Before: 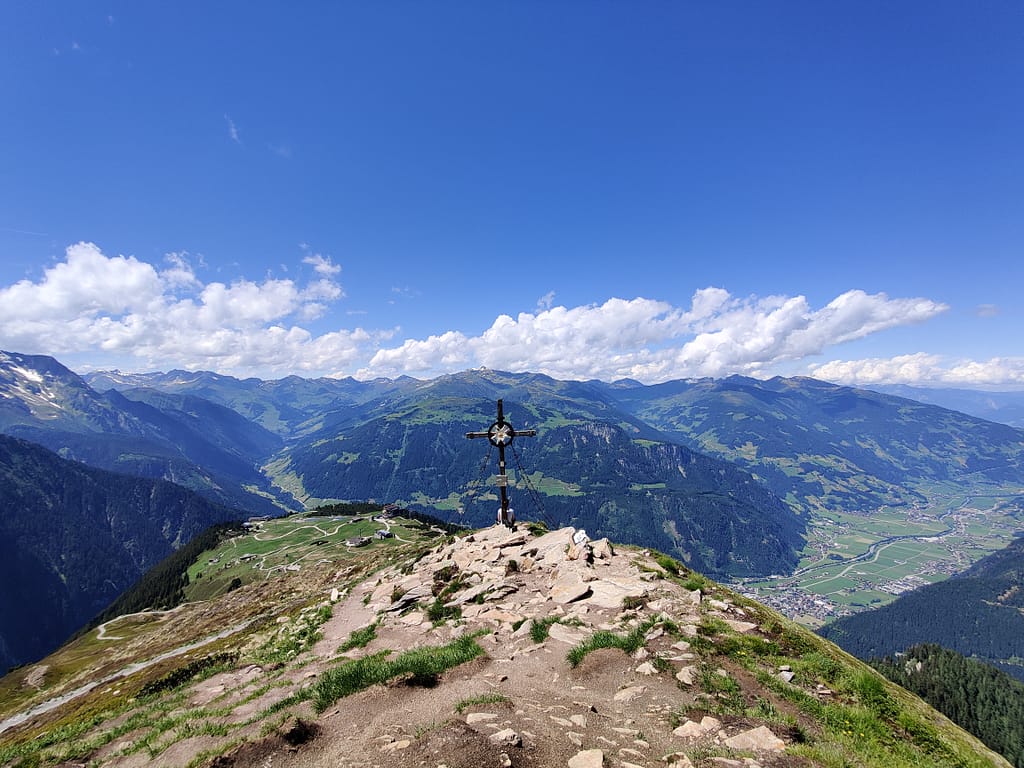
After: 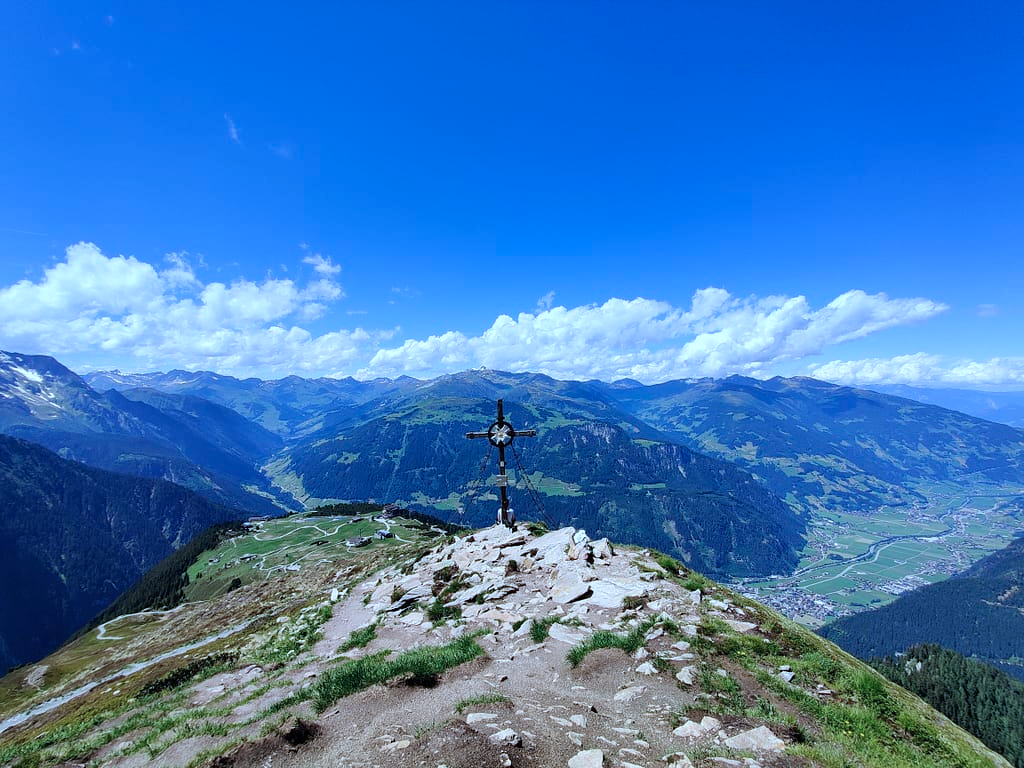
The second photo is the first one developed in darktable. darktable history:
color calibration: x 0.396, y 0.386, temperature 3669 K
tone equalizer: on, module defaults
color zones: curves: ch1 [(0, 0.469) (0.001, 0.469) (0.12, 0.446) (0.248, 0.469) (0.5, 0.5) (0.748, 0.5) (0.999, 0.469) (1, 0.469)]
